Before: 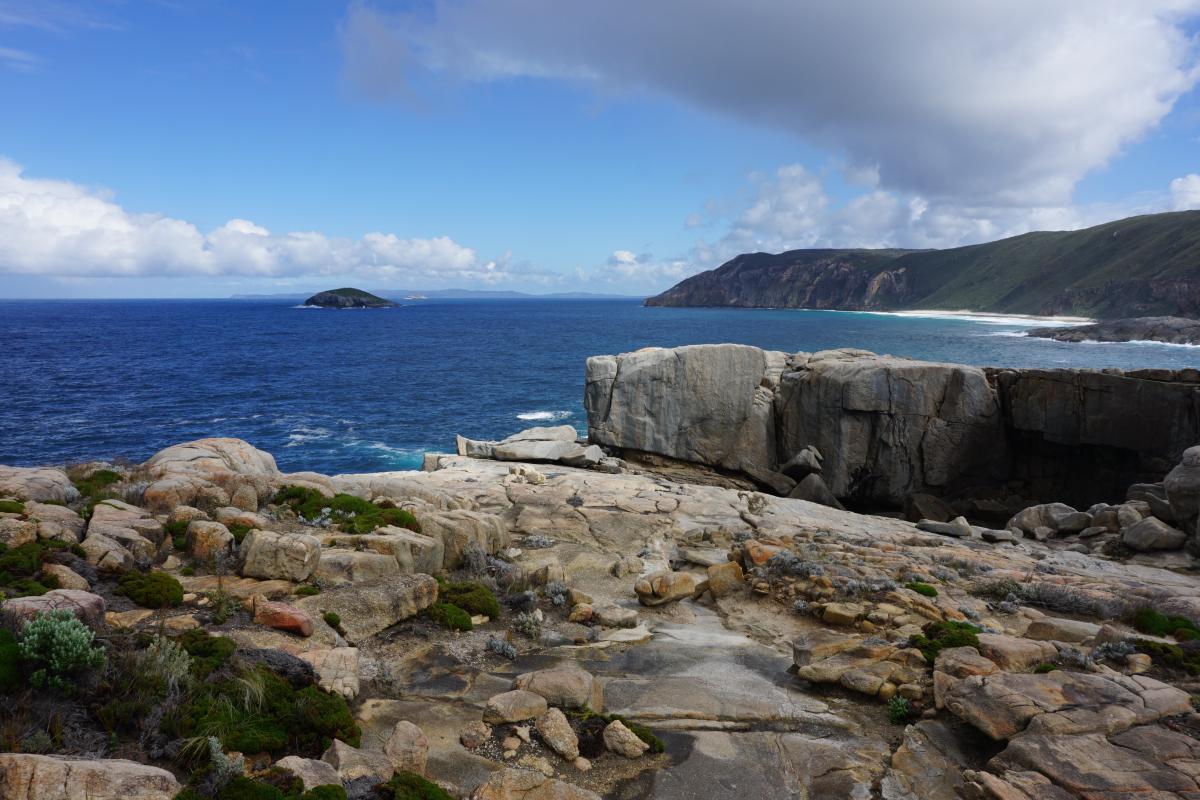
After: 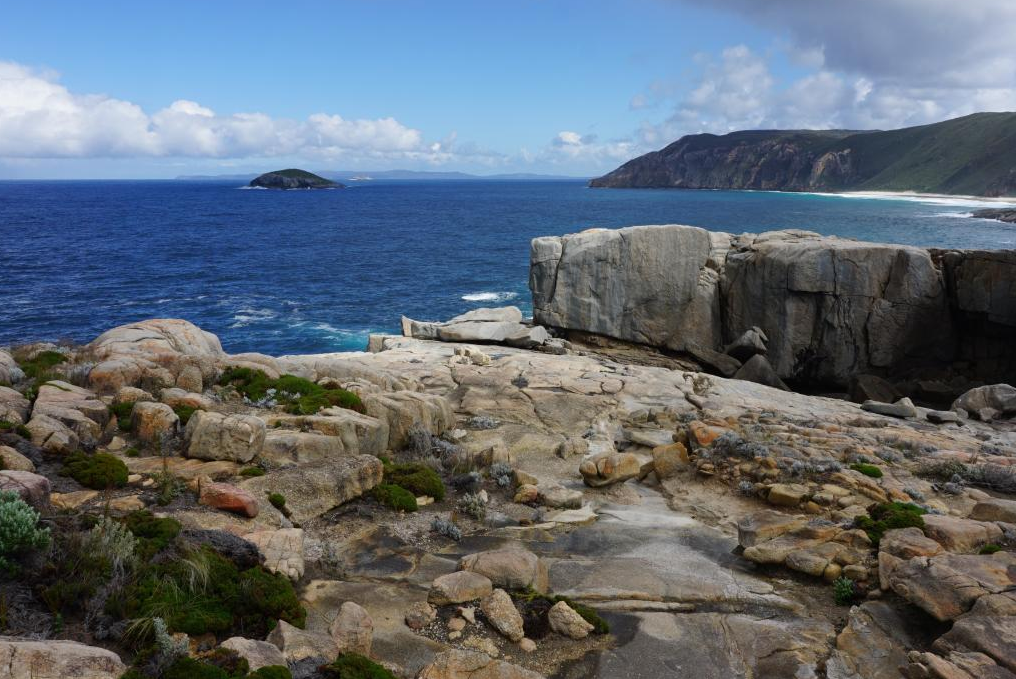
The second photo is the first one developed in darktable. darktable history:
crop and rotate: left 4.618%, top 15.006%, right 10.657%
